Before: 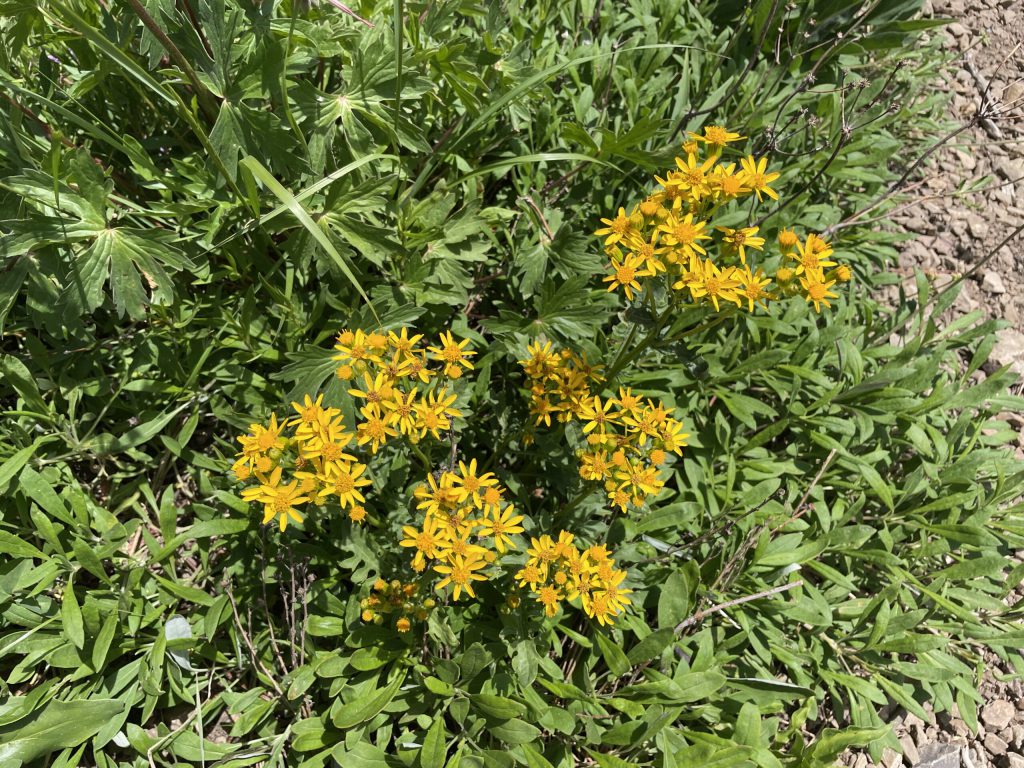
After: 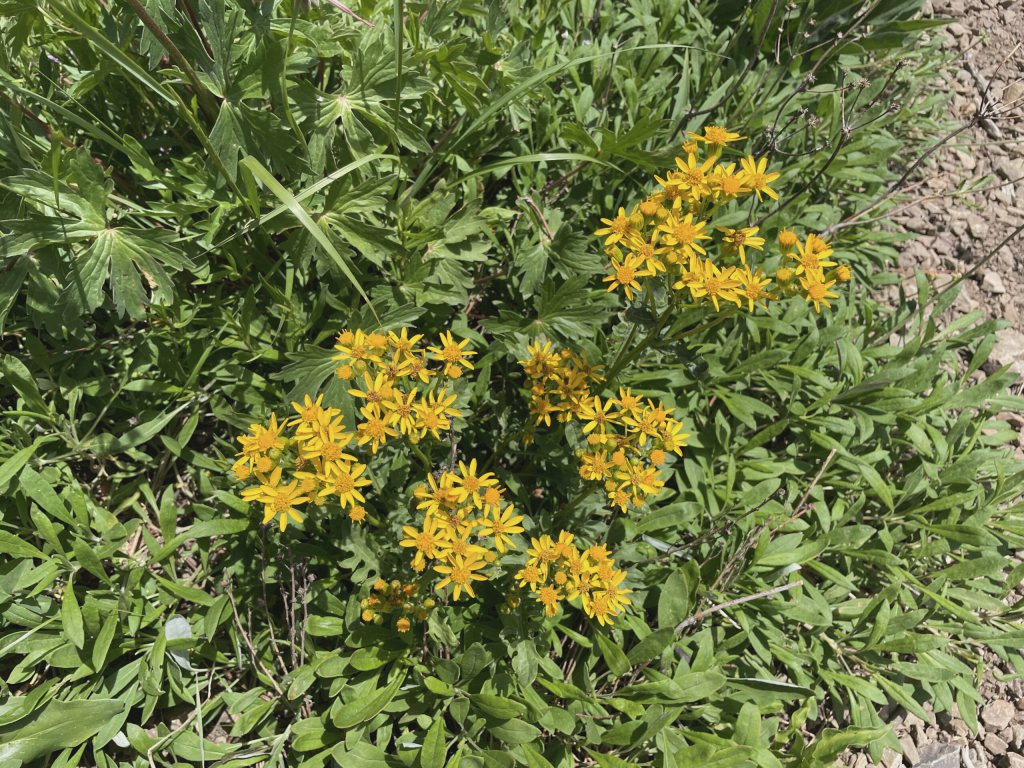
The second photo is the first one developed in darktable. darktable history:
contrast brightness saturation: contrast -0.097, saturation -0.097
